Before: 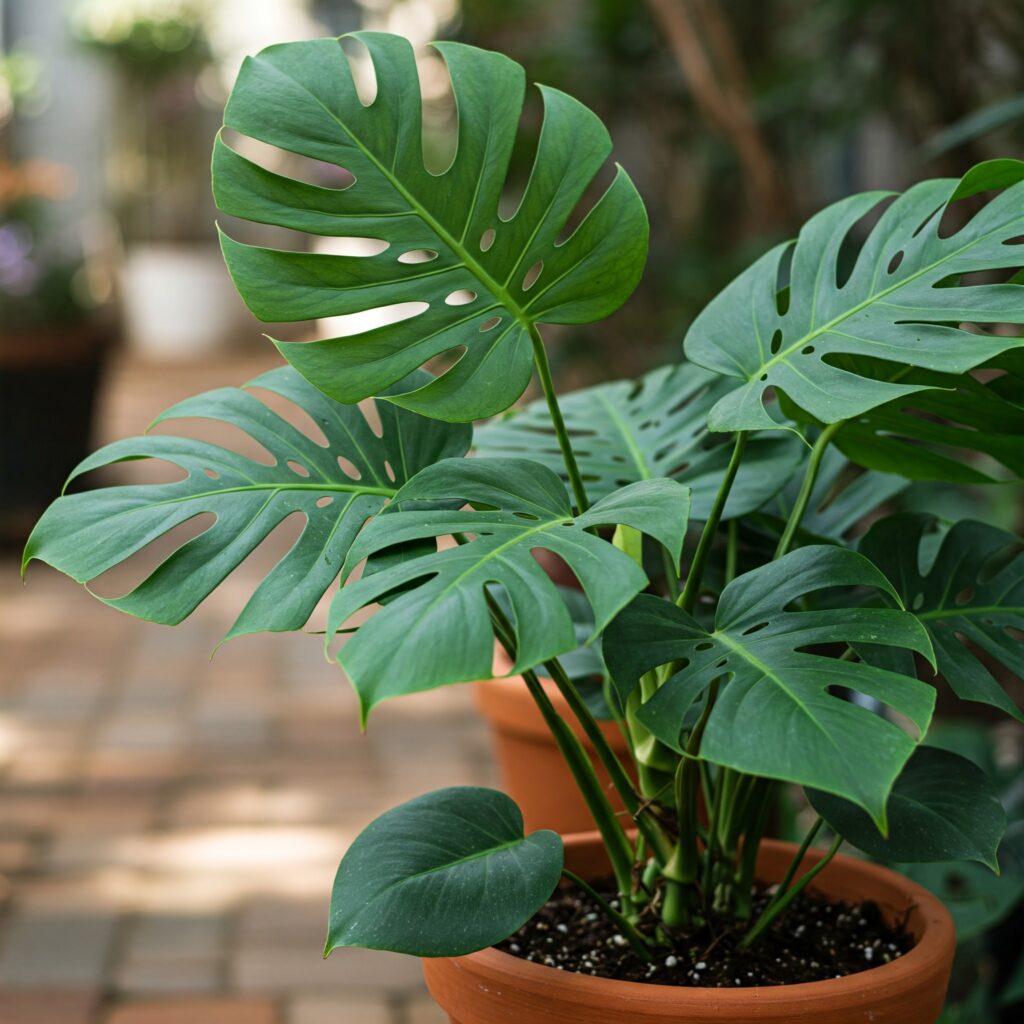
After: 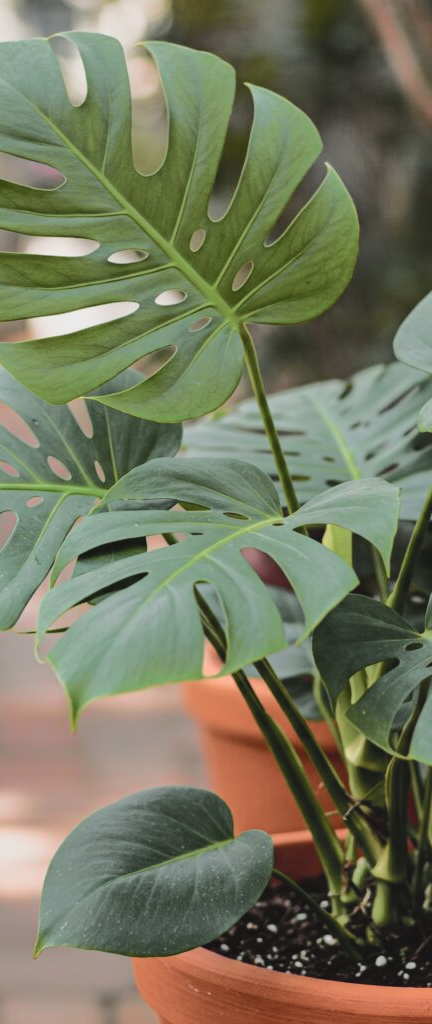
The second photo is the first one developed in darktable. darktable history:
contrast brightness saturation: contrast -0.154, brightness 0.054, saturation -0.123
tone curve: curves: ch0 [(0, 0) (0.104, 0.061) (0.239, 0.201) (0.327, 0.317) (0.401, 0.443) (0.489, 0.566) (0.65, 0.68) (0.832, 0.858) (1, 0.977)]; ch1 [(0, 0) (0.161, 0.092) (0.35, 0.33) (0.379, 0.401) (0.447, 0.476) (0.495, 0.499) (0.515, 0.518) (0.534, 0.557) (0.602, 0.625) (0.712, 0.706) (1, 1)]; ch2 [(0, 0) (0.359, 0.372) (0.437, 0.437) (0.502, 0.501) (0.55, 0.534) (0.592, 0.601) (0.647, 0.64) (1, 1)], color space Lab, independent channels, preserve colors none
crop: left 28.352%, right 29.435%
shadows and highlights: soften with gaussian
exposure: compensate highlight preservation false
color calibration: illuminant same as pipeline (D50), adaptation XYZ, x 0.346, y 0.358, temperature 5004.11 K
